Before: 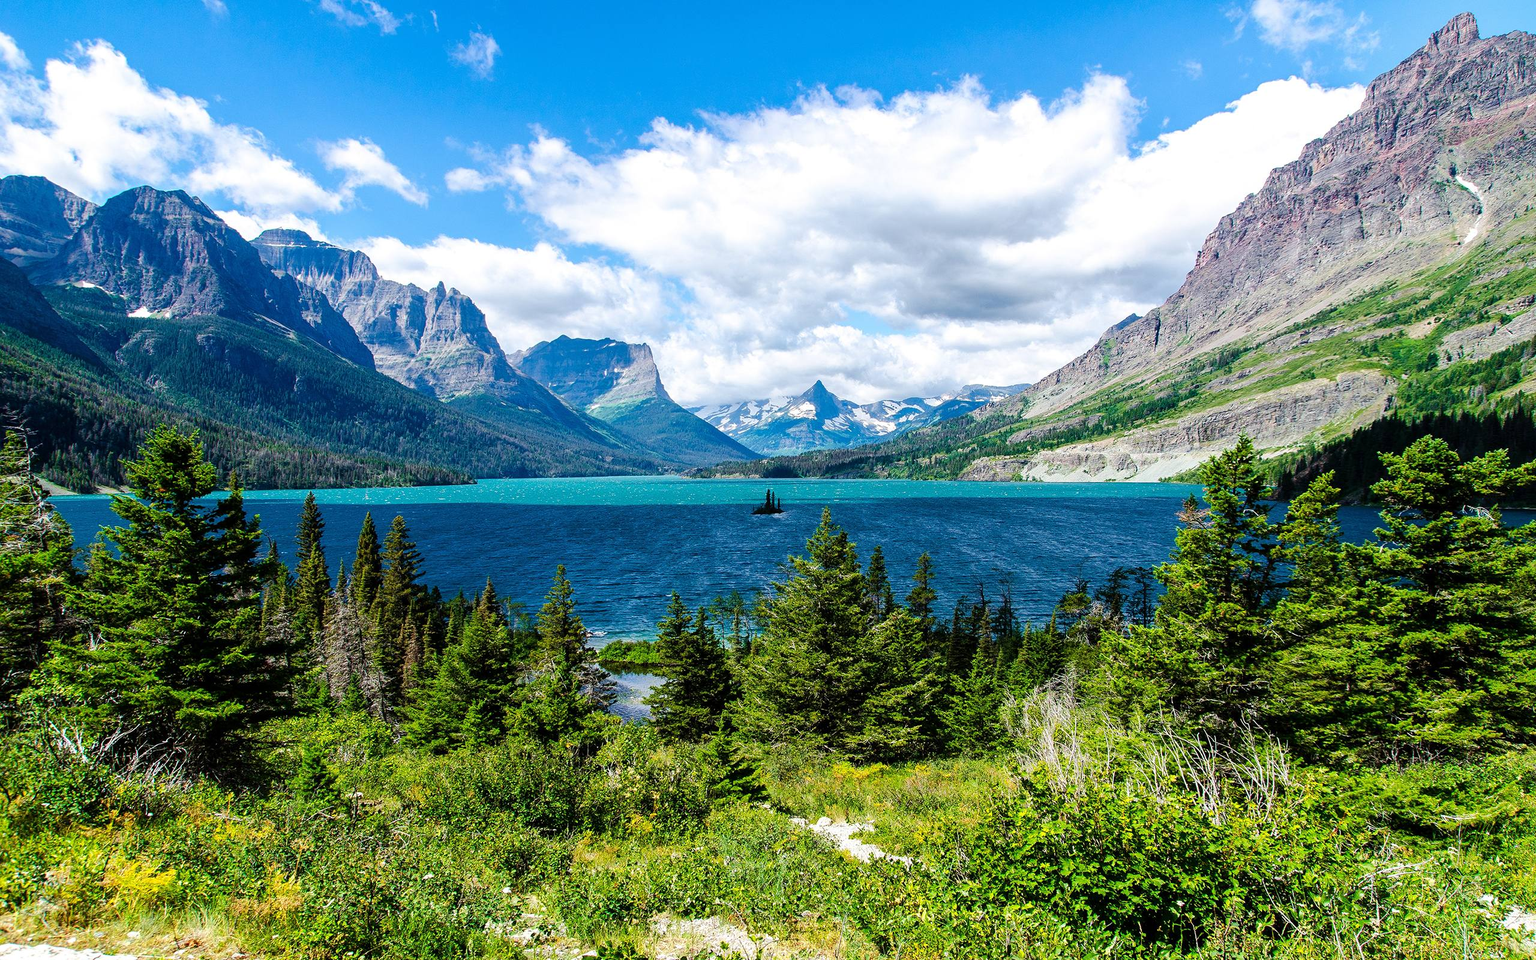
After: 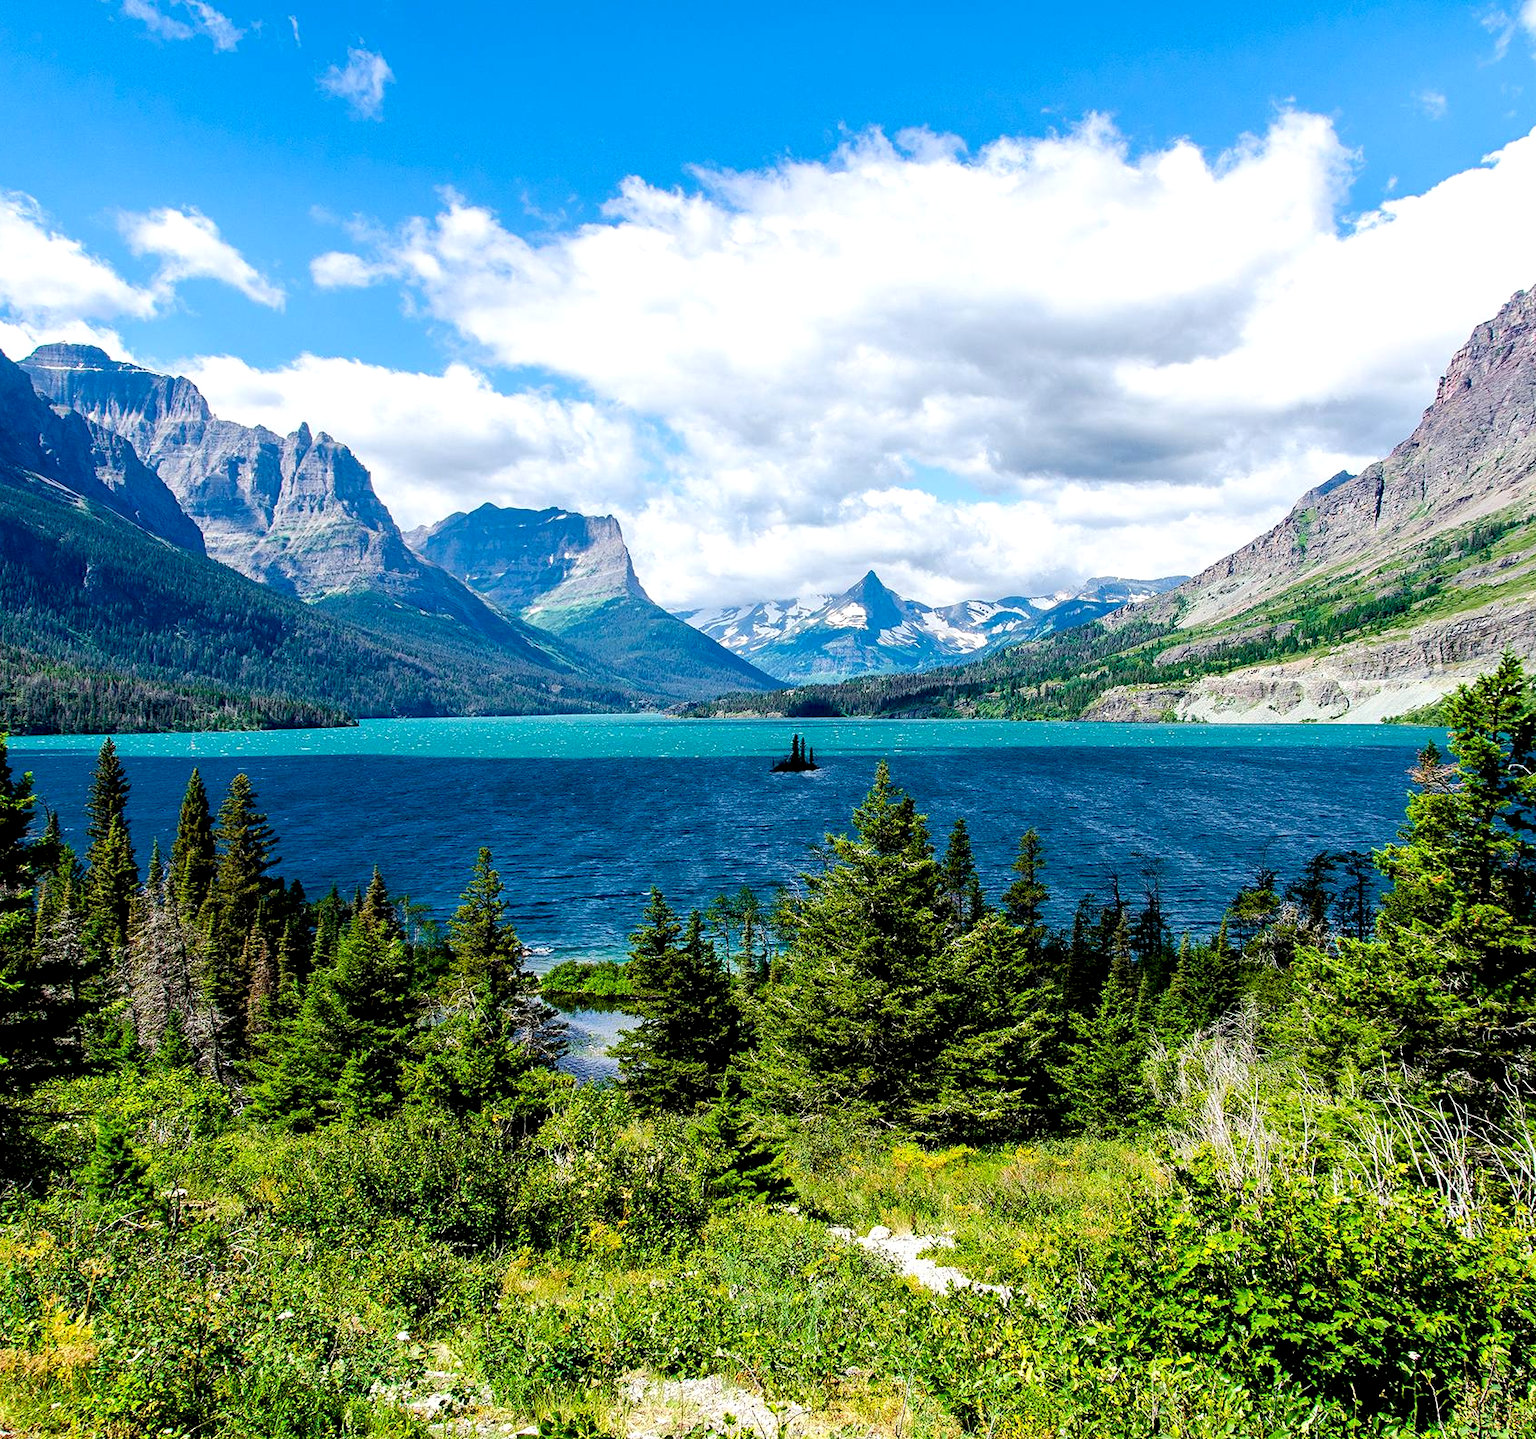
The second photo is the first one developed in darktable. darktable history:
exposure: black level correction 0.009, exposure 0.119 EV, compensate highlight preservation false
crop and rotate: left 15.546%, right 17.787%
